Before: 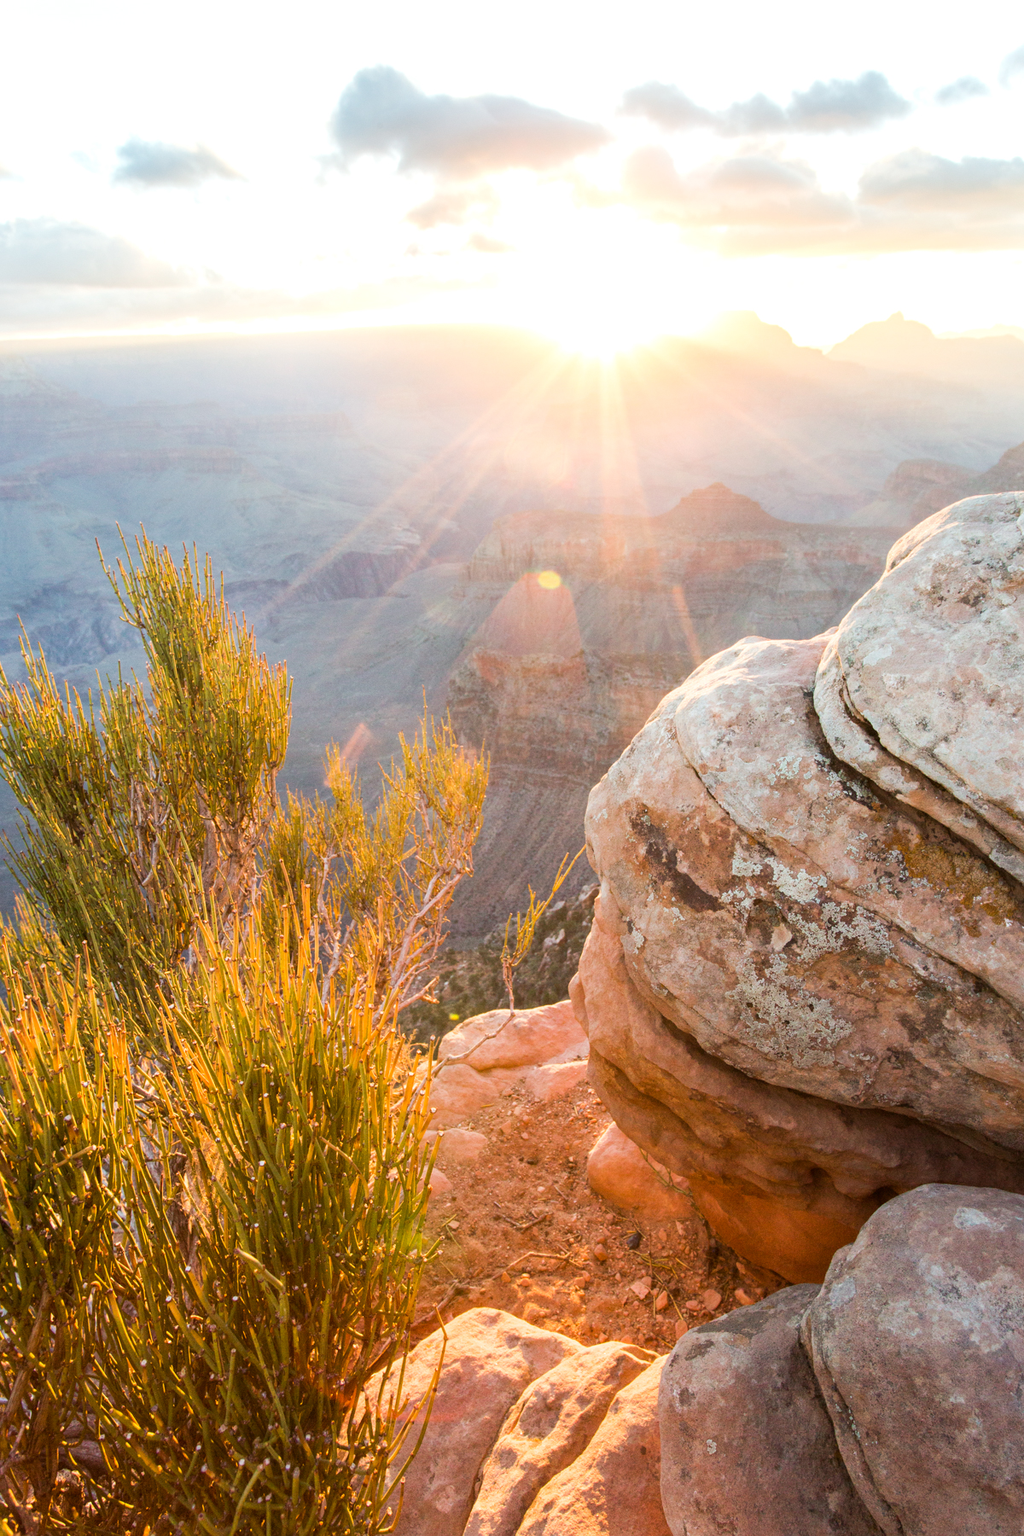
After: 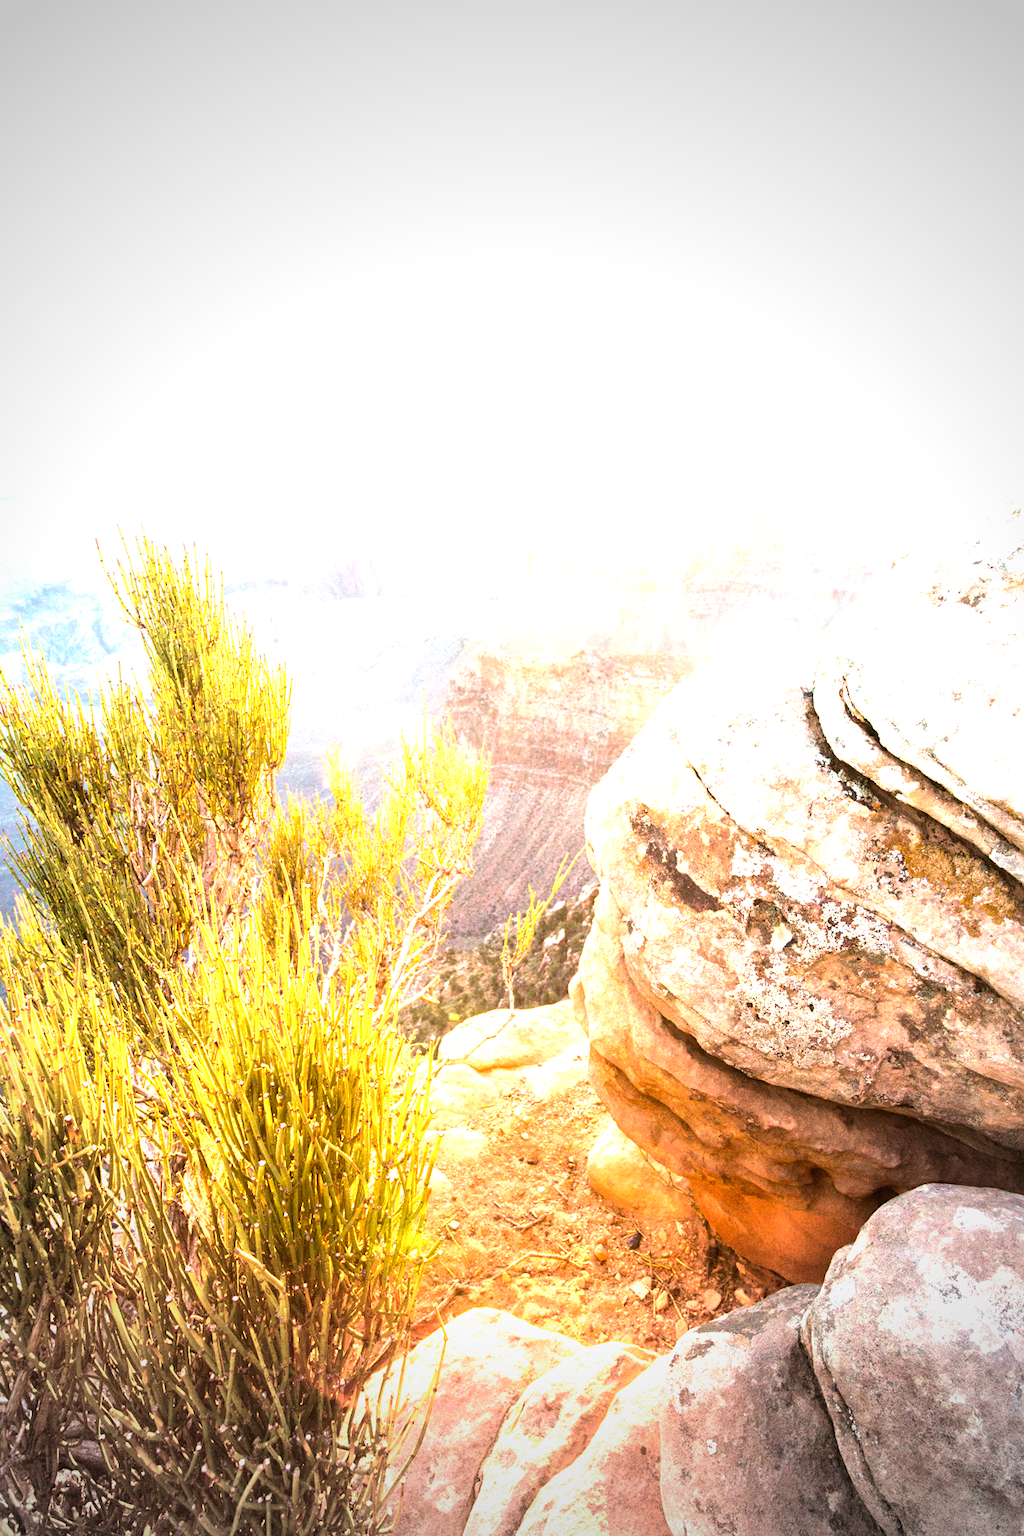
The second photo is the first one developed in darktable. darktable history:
vignetting: fall-off start 67.15%, brightness -0.442, saturation -0.691, width/height ratio 1.011, unbound false
exposure: black level correction 0, exposure 1.125 EV, compensate exposure bias true, compensate highlight preservation false
tone equalizer: -8 EV -0.75 EV, -7 EV -0.7 EV, -6 EV -0.6 EV, -5 EV -0.4 EV, -3 EV 0.4 EV, -2 EV 0.6 EV, -1 EV 0.7 EV, +0 EV 0.75 EV, edges refinement/feathering 500, mask exposure compensation -1.57 EV, preserve details no
velvia: on, module defaults
